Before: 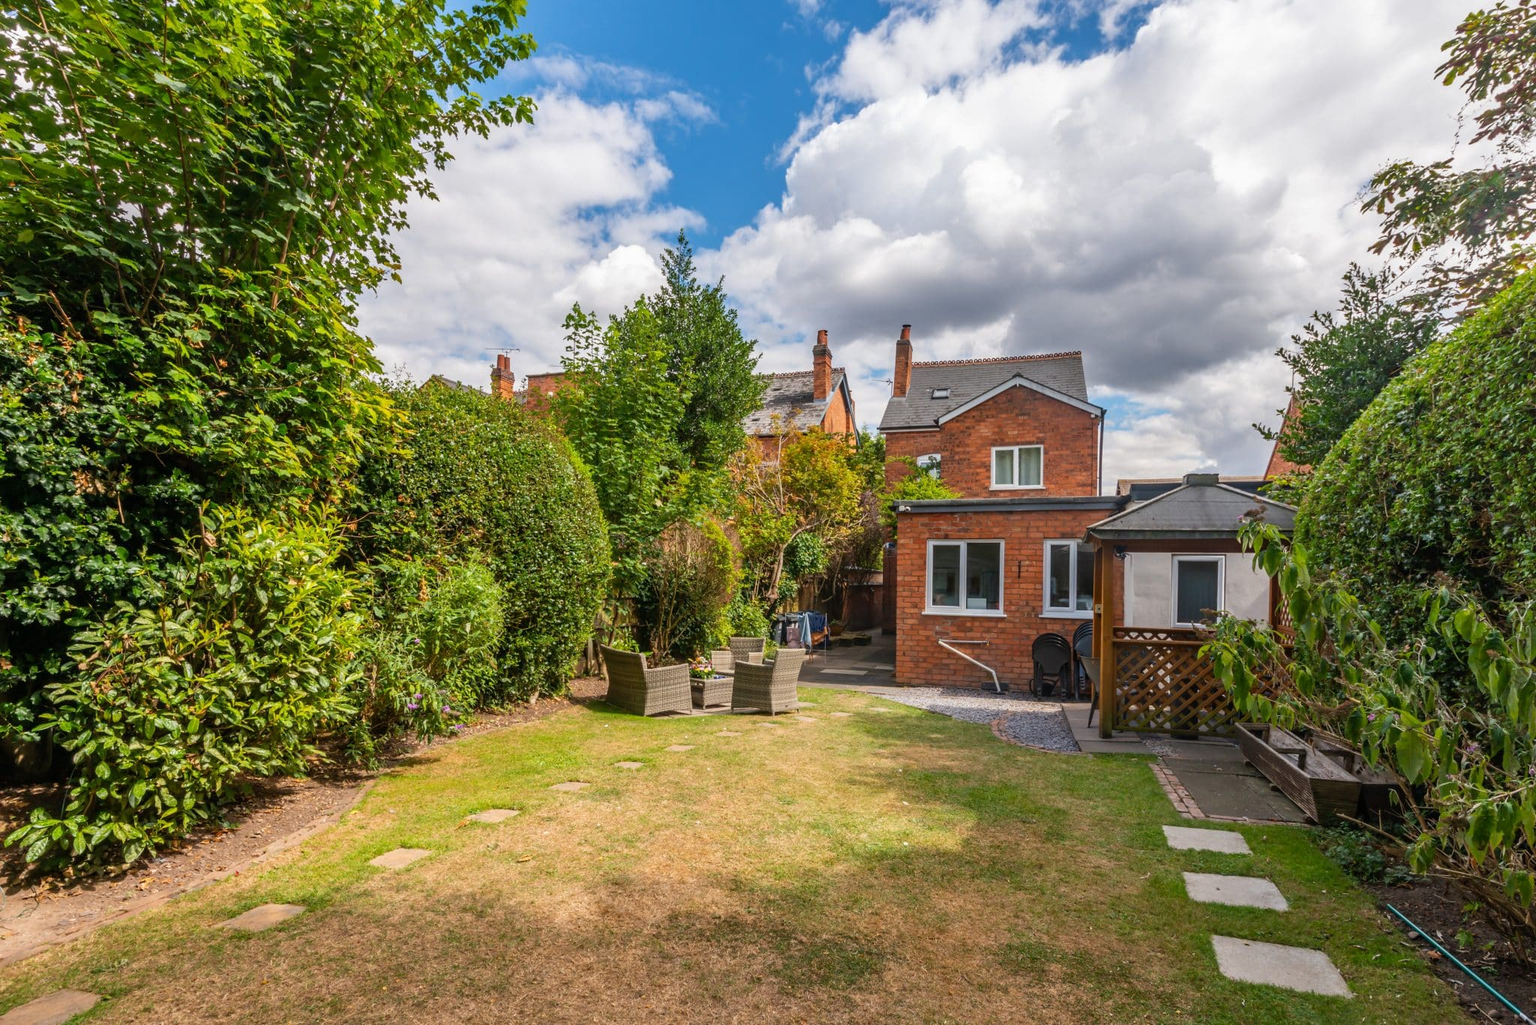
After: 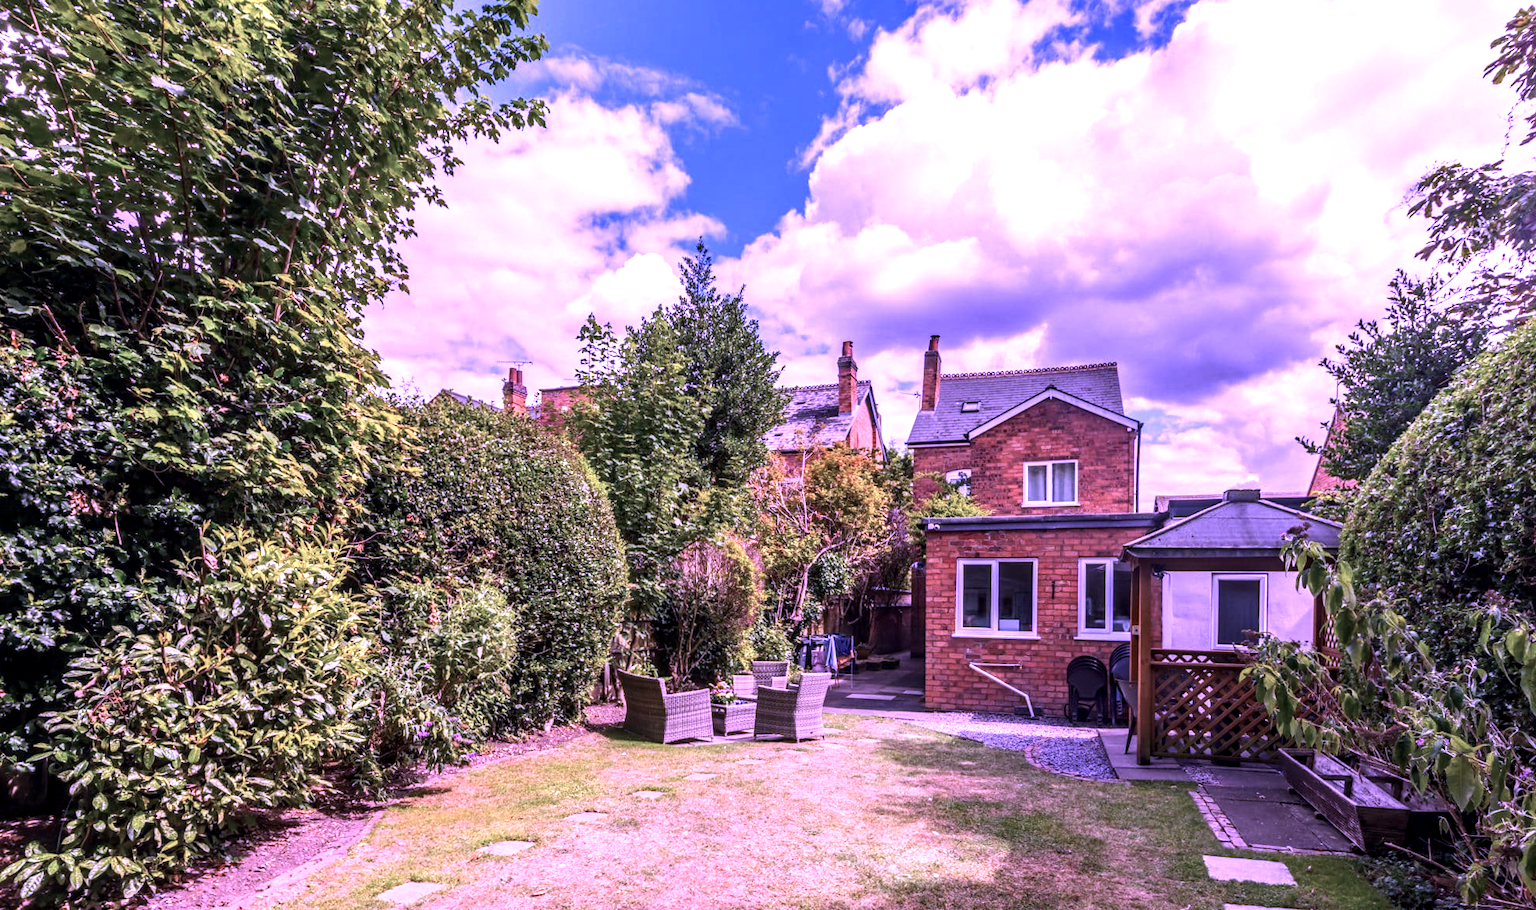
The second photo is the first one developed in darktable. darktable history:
tone equalizer: -8 EV -0.75 EV, -7 EV -0.7 EV, -6 EV -0.6 EV, -5 EV -0.4 EV, -3 EV 0.4 EV, -2 EV 0.6 EV, -1 EV 0.7 EV, +0 EV 0.75 EV, edges refinement/feathering 500, mask exposure compensation -1.57 EV, preserve details no
local contrast: detail 130%
color calibration: illuminant custom, x 0.379, y 0.481, temperature 4443.07 K
crop and rotate: angle 0.2°, left 0.275%, right 3.127%, bottom 14.18%
